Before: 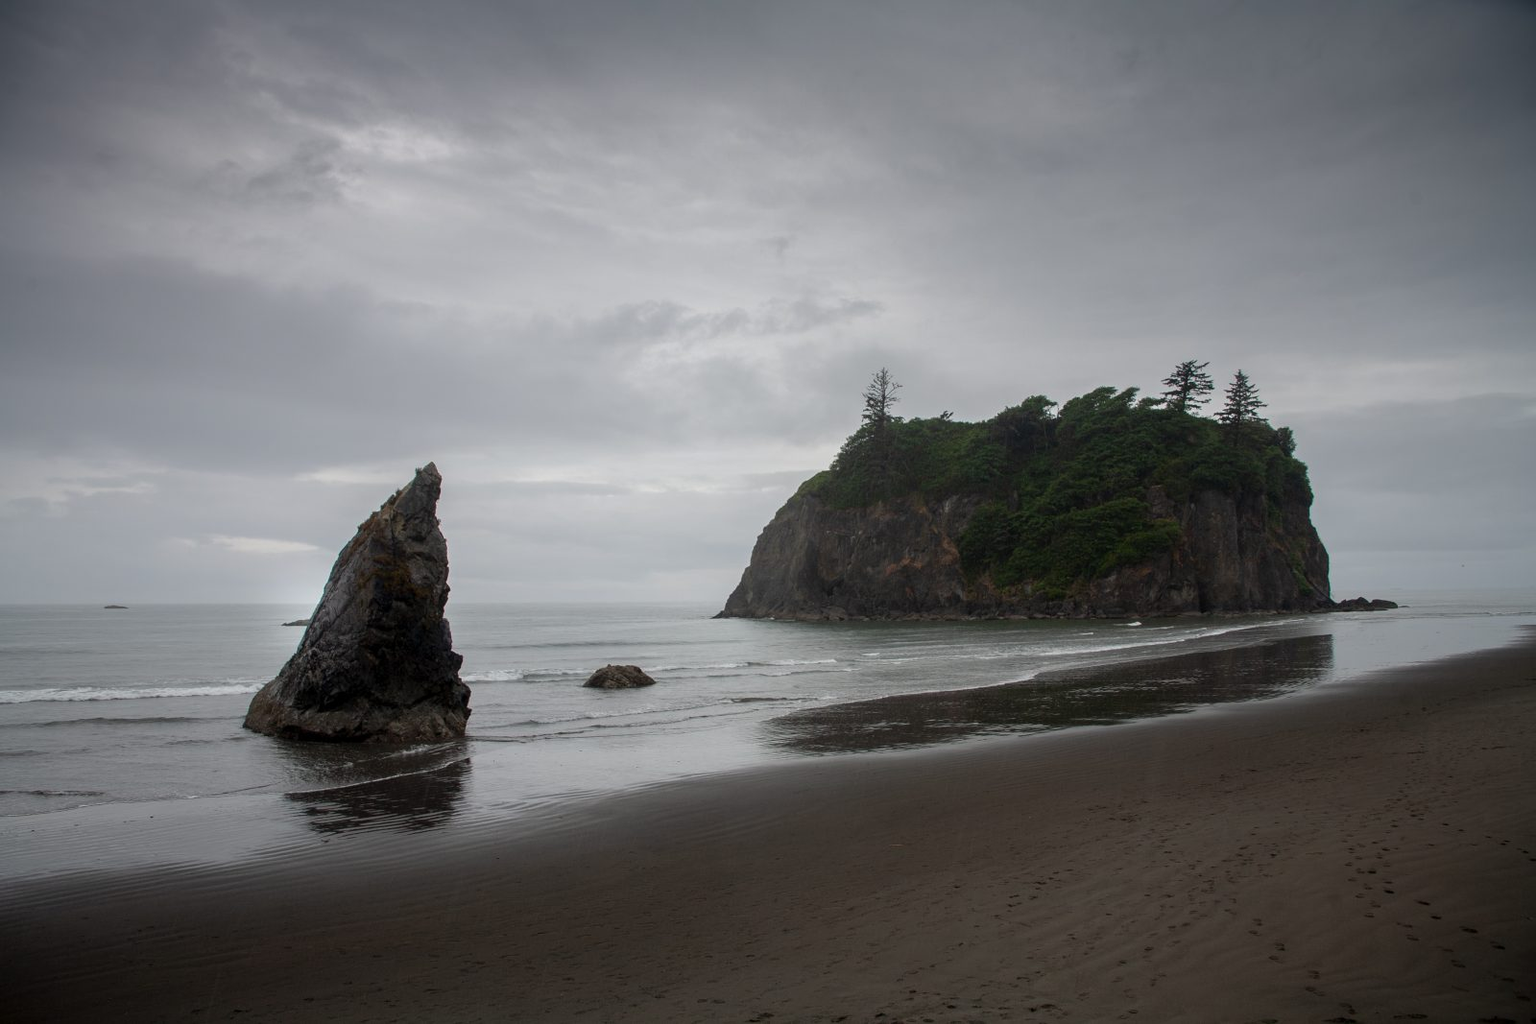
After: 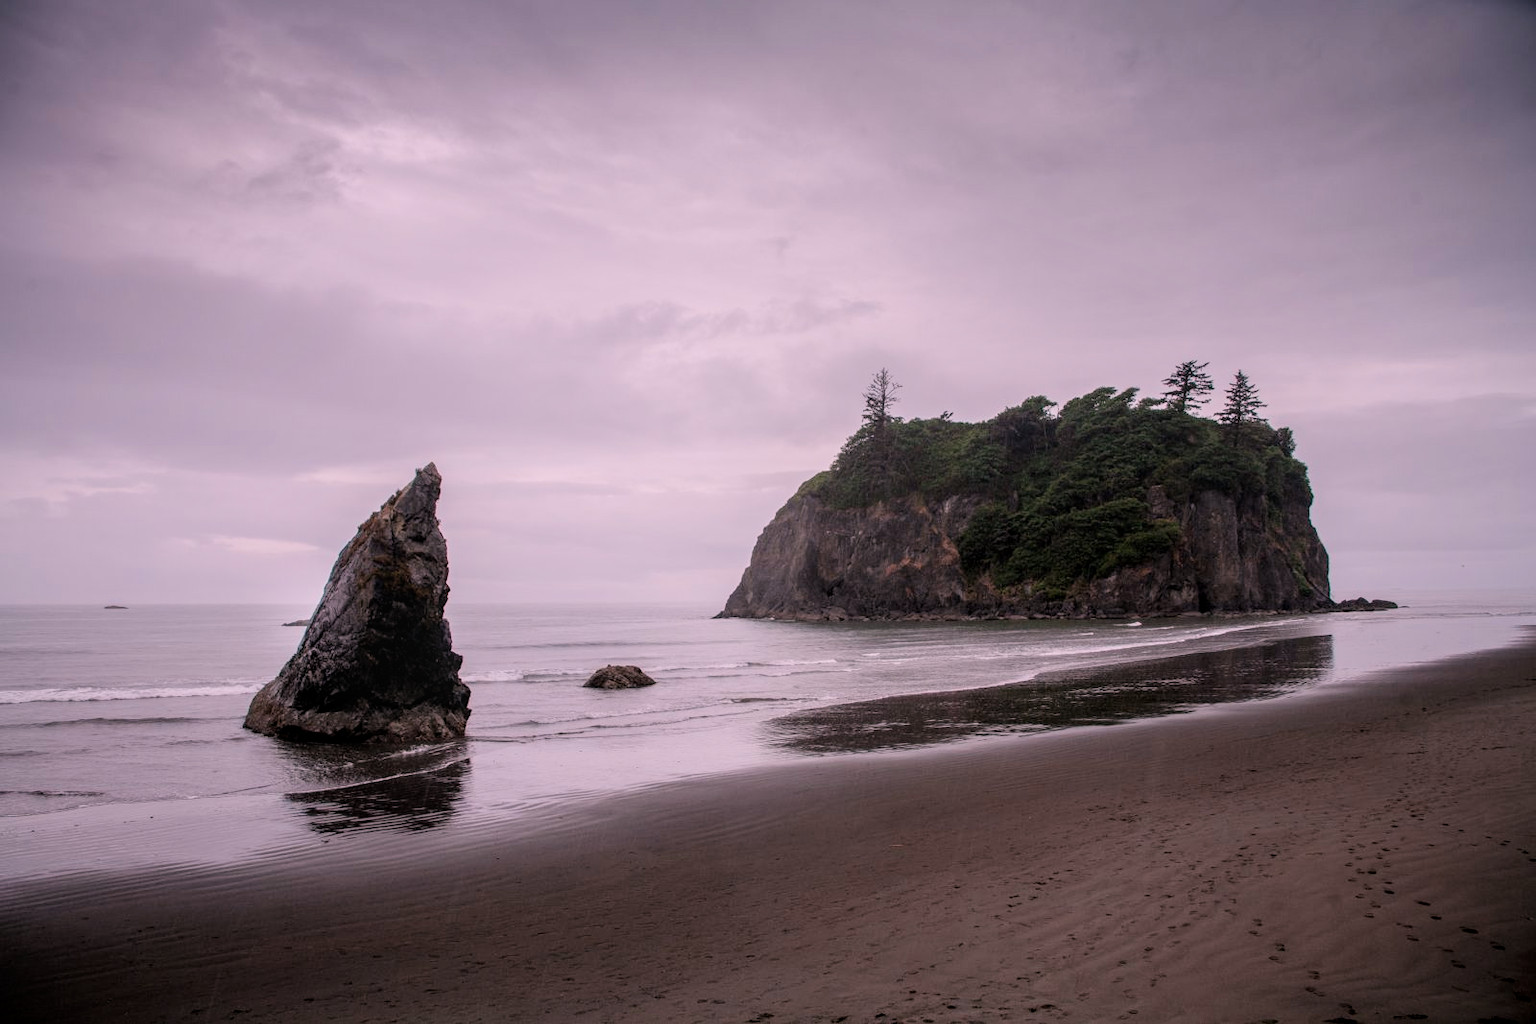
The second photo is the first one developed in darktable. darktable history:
filmic rgb: black relative exposure -7.65 EV, white relative exposure 4.56 EV, hardness 3.61
exposure: exposure 0.515 EV, compensate highlight preservation false
local contrast: on, module defaults
white balance: red 1.188, blue 1.11
